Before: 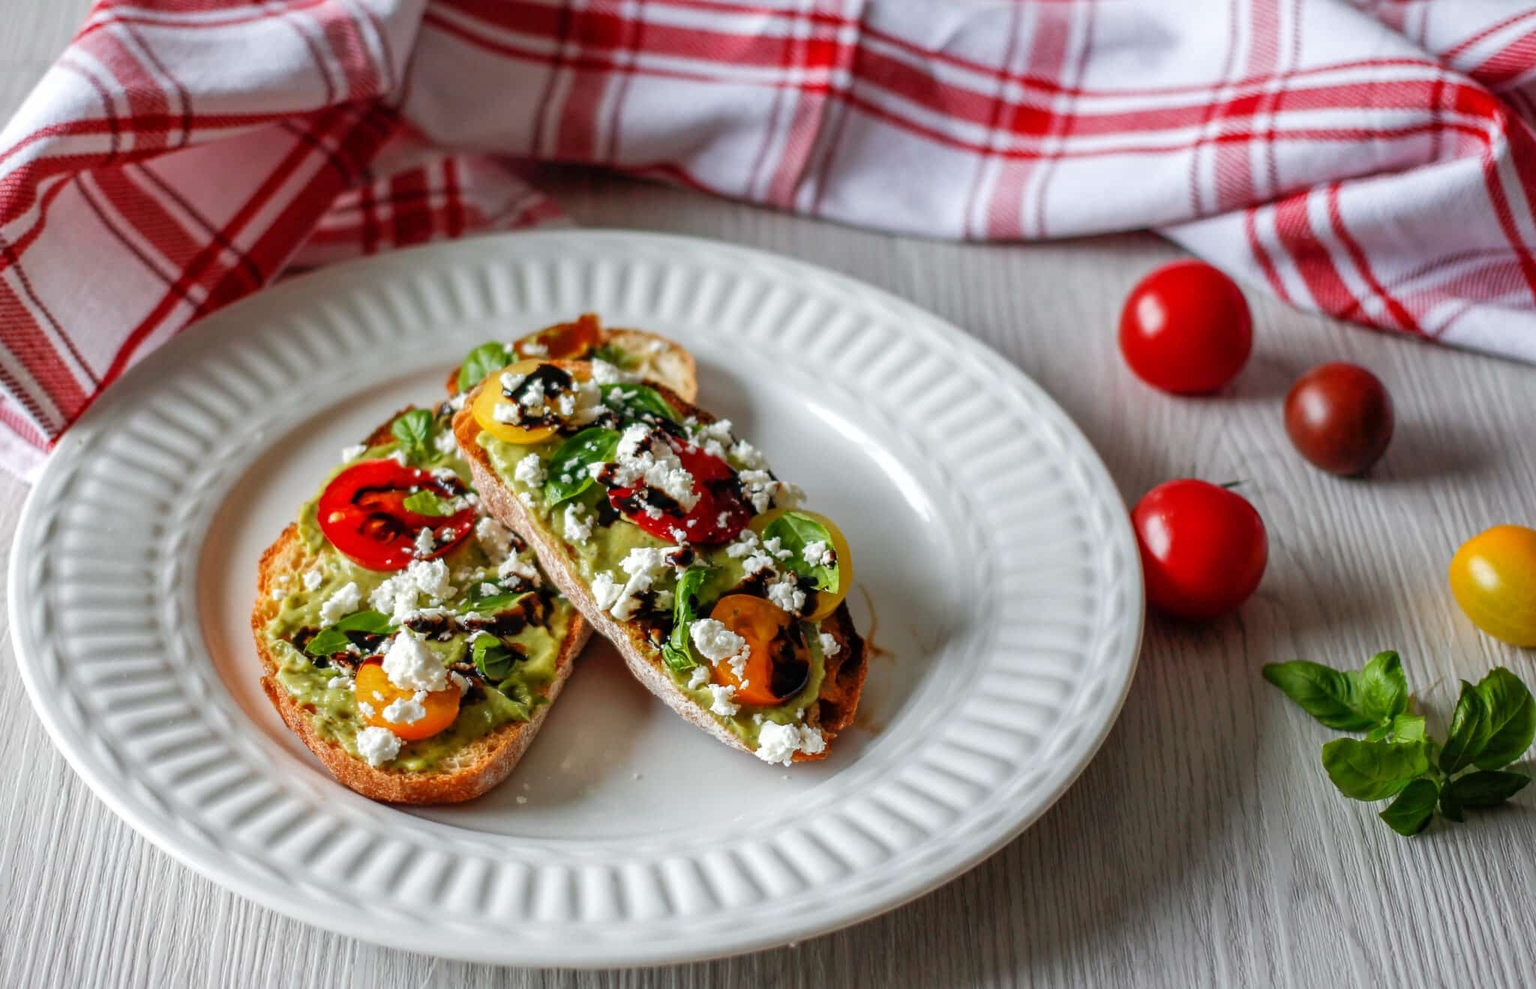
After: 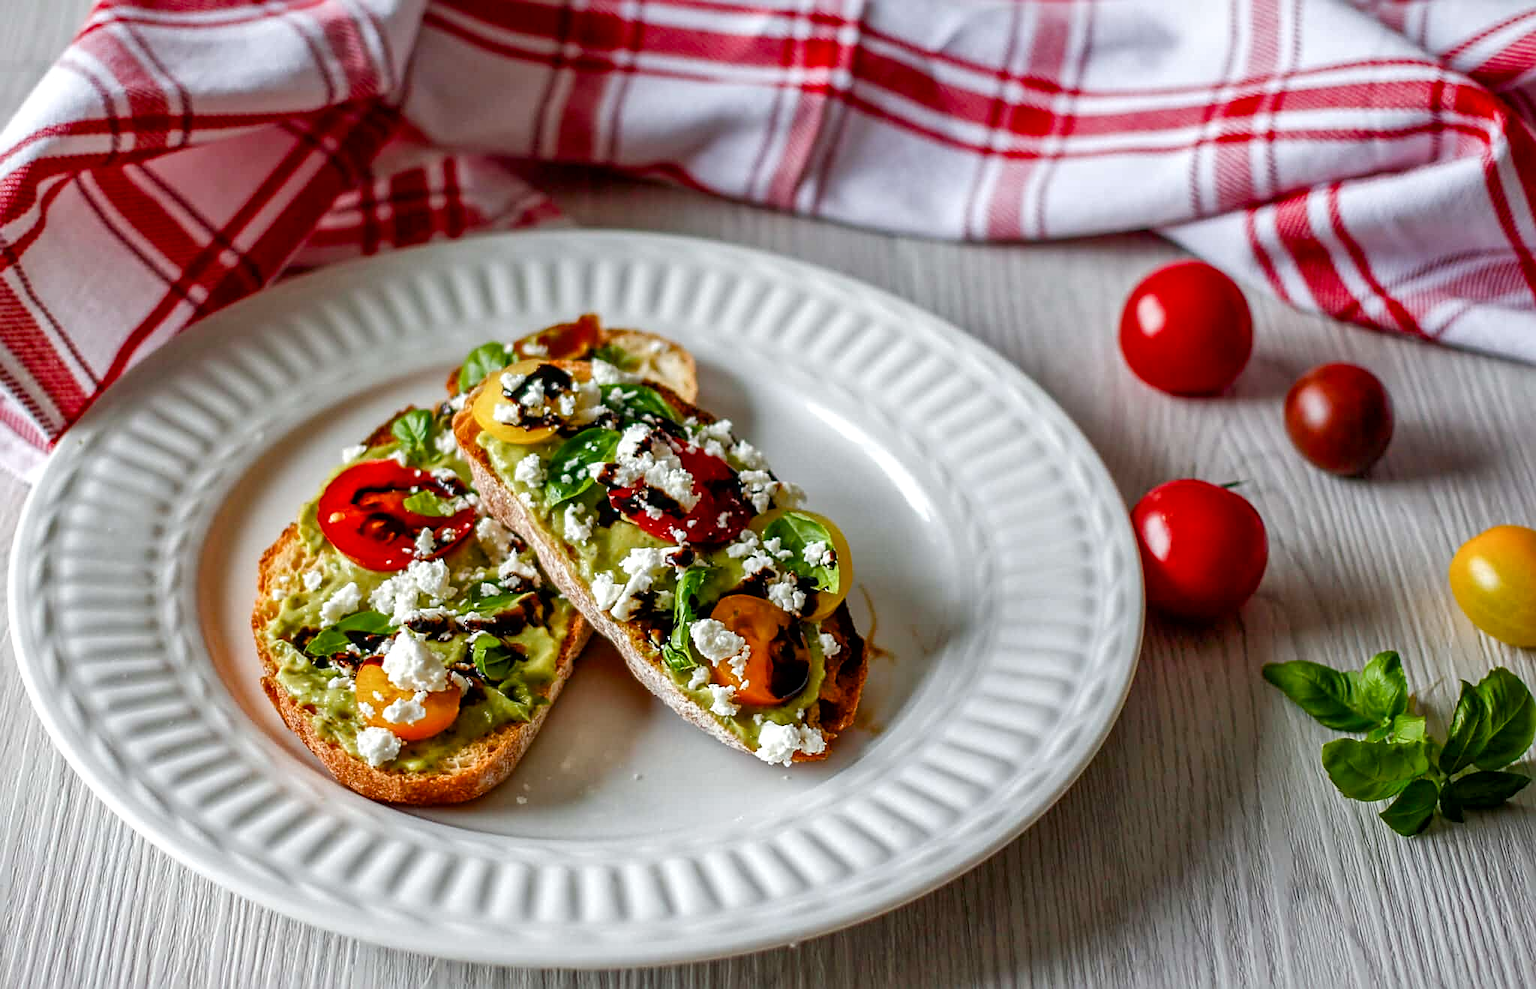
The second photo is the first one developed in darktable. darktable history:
color balance rgb: perceptual saturation grading › global saturation 20%, perceptual saturation grading › highlights -25%, perceptual saturation grading › shadows 25%
sharpen: on, module defaults
local contrast: mode bilateral grid, contrast 30, coarseness 25, midtone range 0.2
